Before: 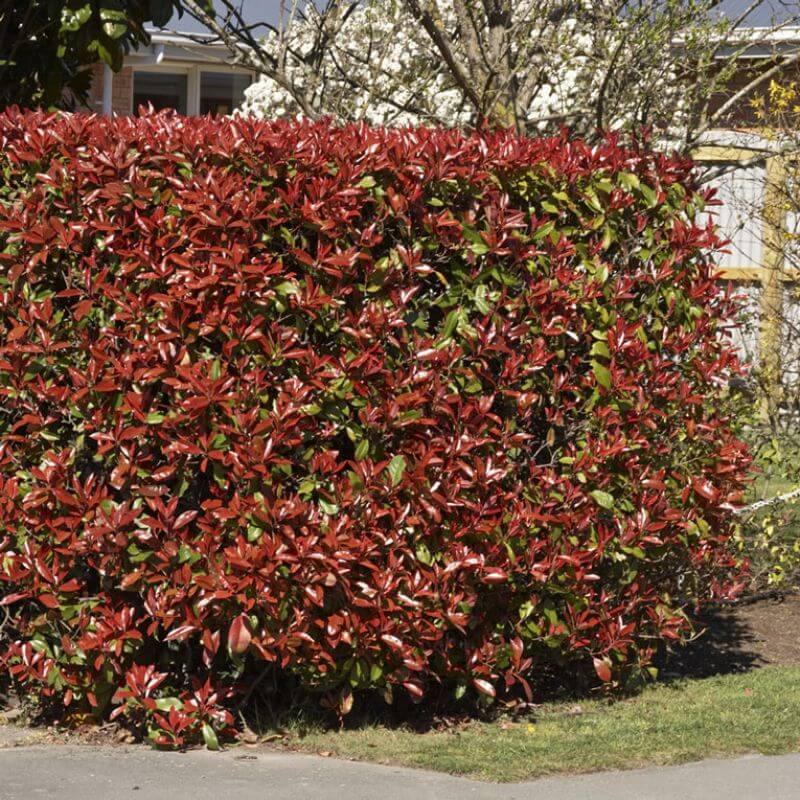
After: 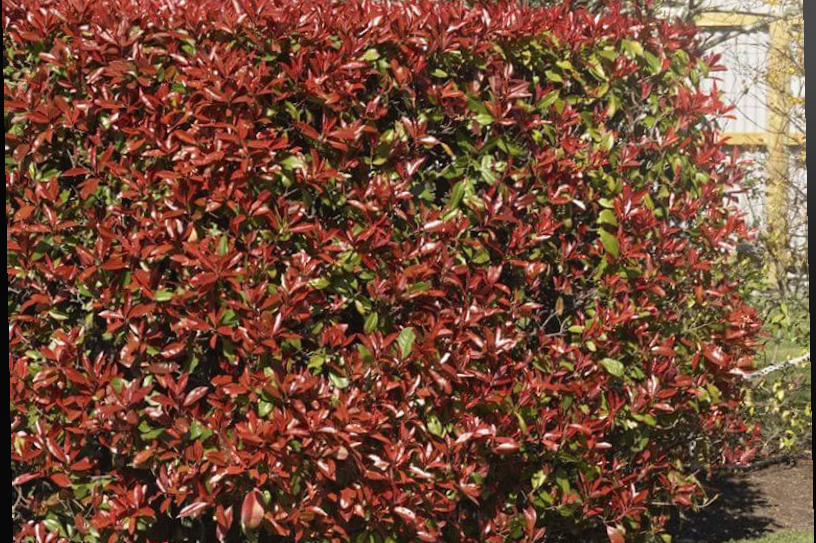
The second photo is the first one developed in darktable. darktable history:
crop: top 16.727%, bottom 16.727%
rotate and perspective: rotation -1.17°, automatic cropping off
bloom: on, module defaults
